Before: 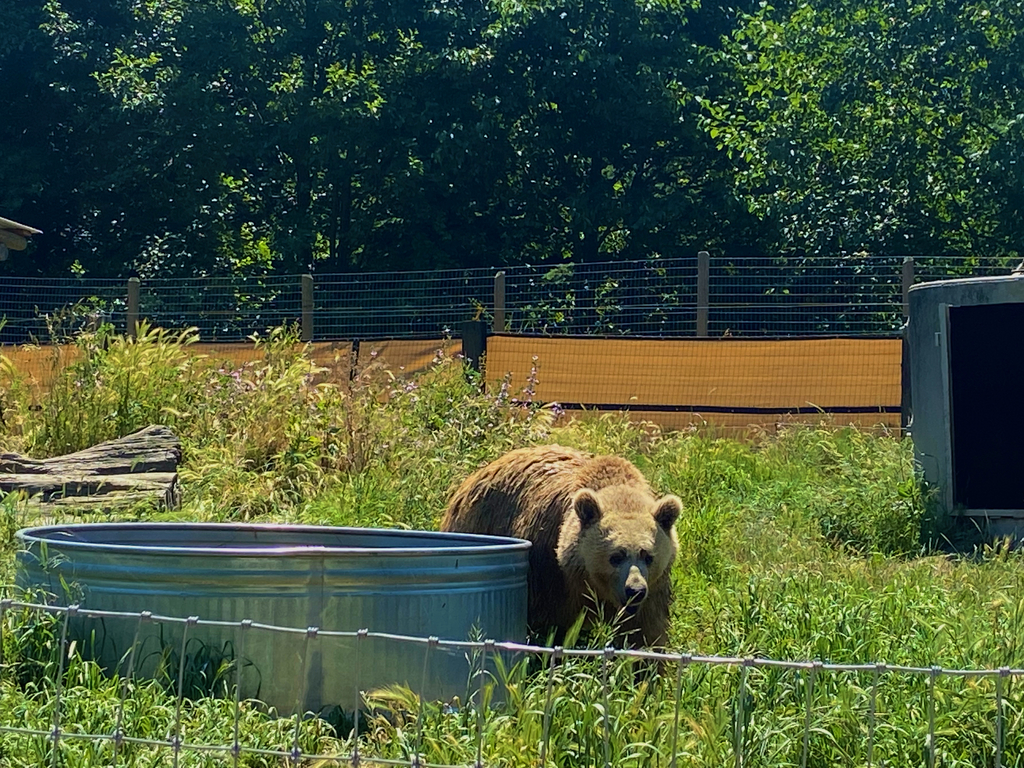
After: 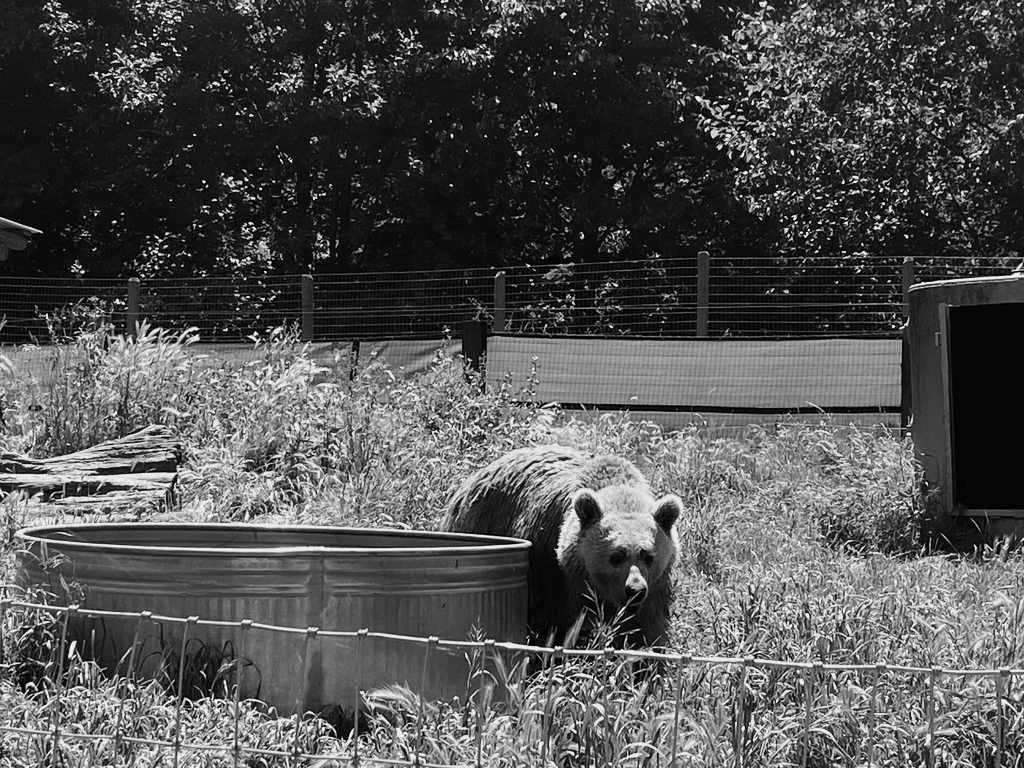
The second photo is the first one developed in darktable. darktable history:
monochrome: on, module defaults
tone curve: curves: ch0 [(0, 0.001) (0.139, 0.096) (0.311, 0.278) (0.495, 0.531) (0.718, 0.816) (0.841, 0.909) (1, 0.967)]; ch1 [(0, 0) (0.272, 0.249) (0.388, 0.385) (0.469, 0.456) (0.495, 0.497) (0.538, 0.554) (0.578, 0.605) (0.707, 0.778) (1, 1)]; ch2 [(0, 0) (0.125, 0.089) (0.353, 0.329) (0.443, 0.408) (0.502, 0.499) (0.557, 0.542) (0.608, 0.635) (1, 1)], color space Lab, independent channels, preserve colors none
